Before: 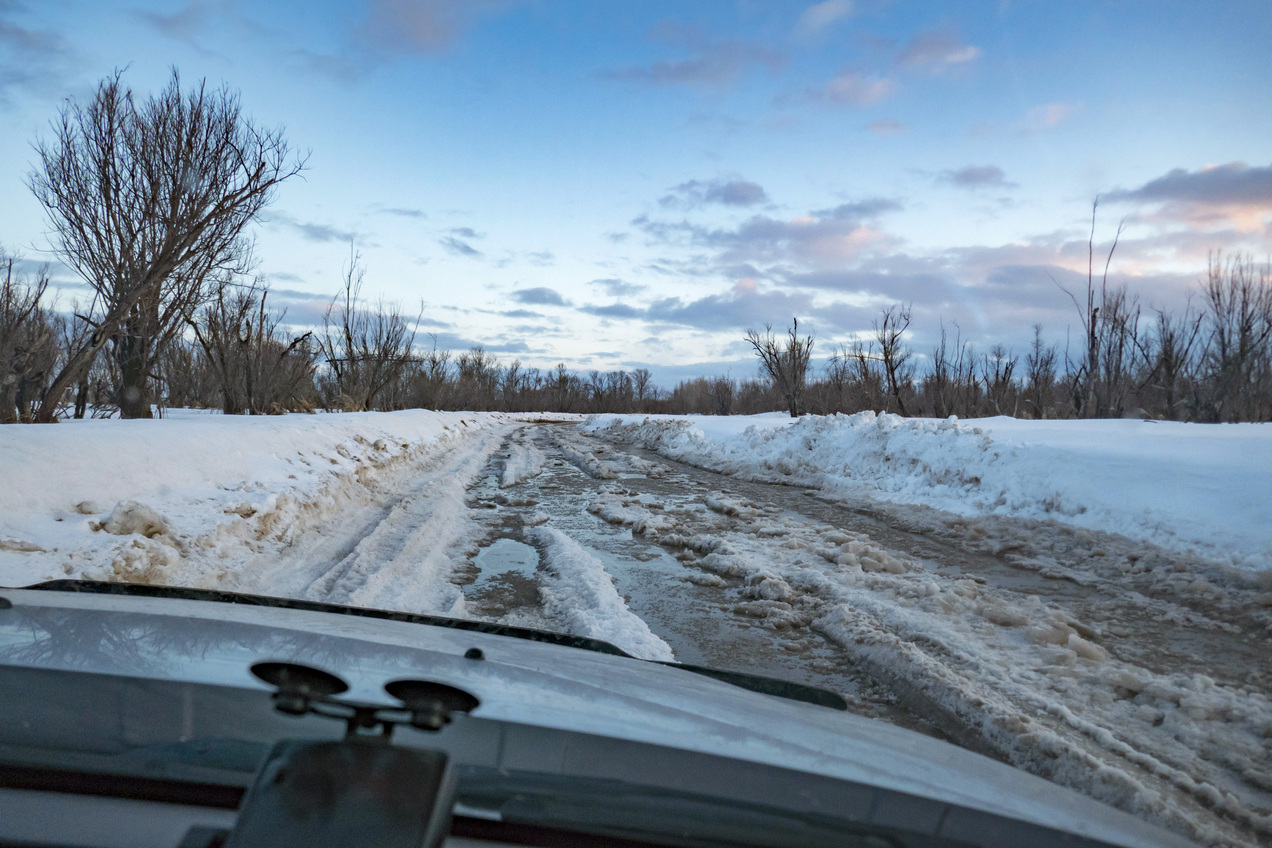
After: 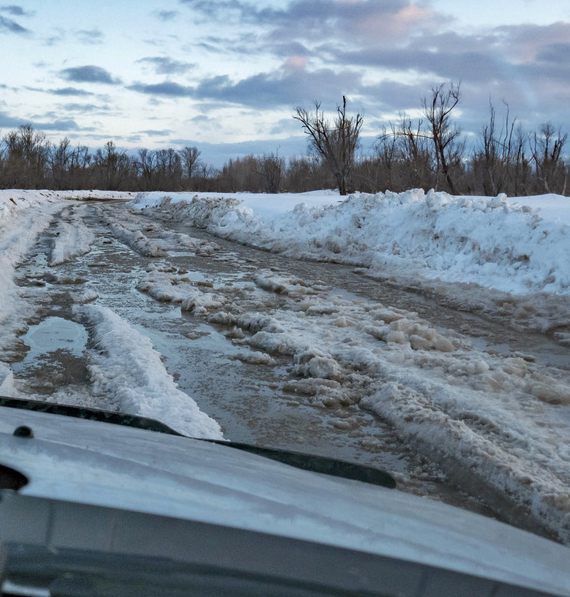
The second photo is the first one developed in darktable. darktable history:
exposure: compensate exposure bias true, compensate highlight preservation false
crop: left 35.456%, top 26.183%, right 19.696%, bottom 3.387%
shadows and highlights: low approximation 0.01, soften with gaussian
